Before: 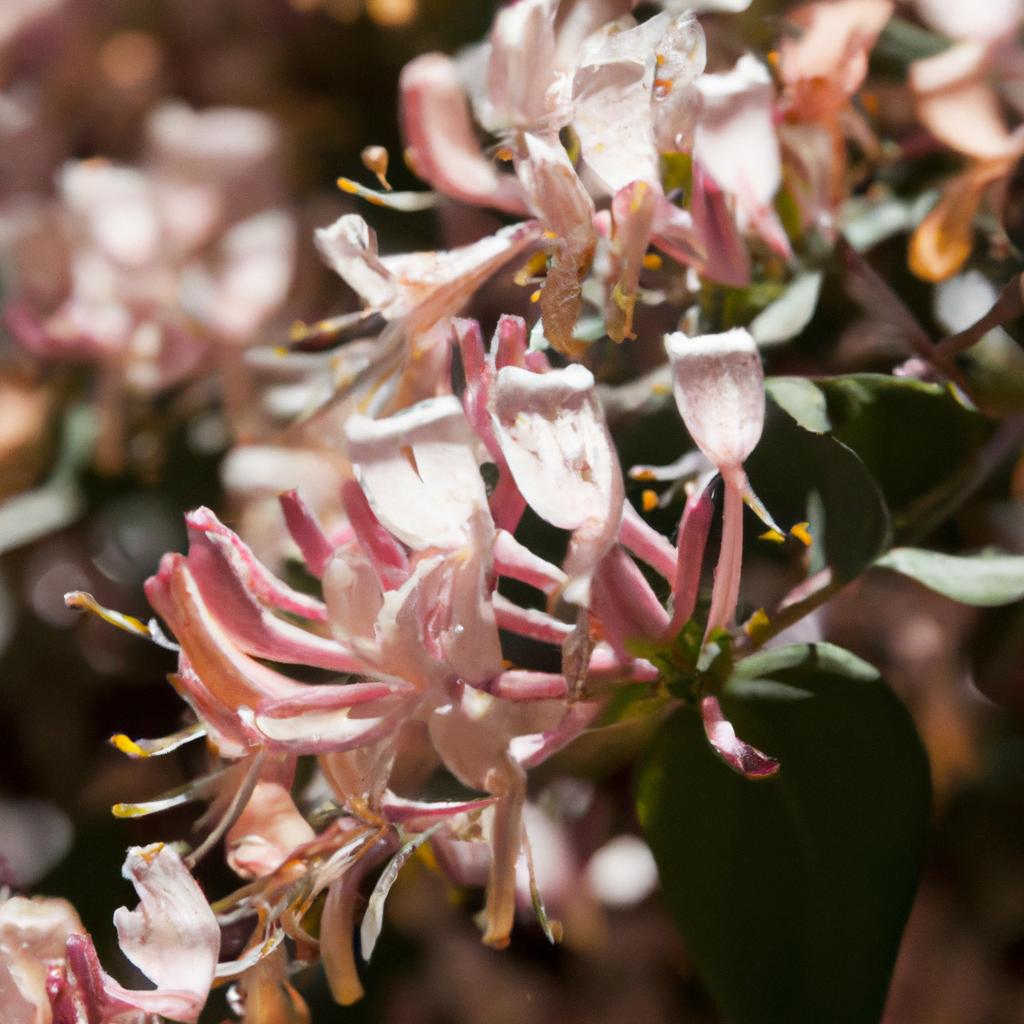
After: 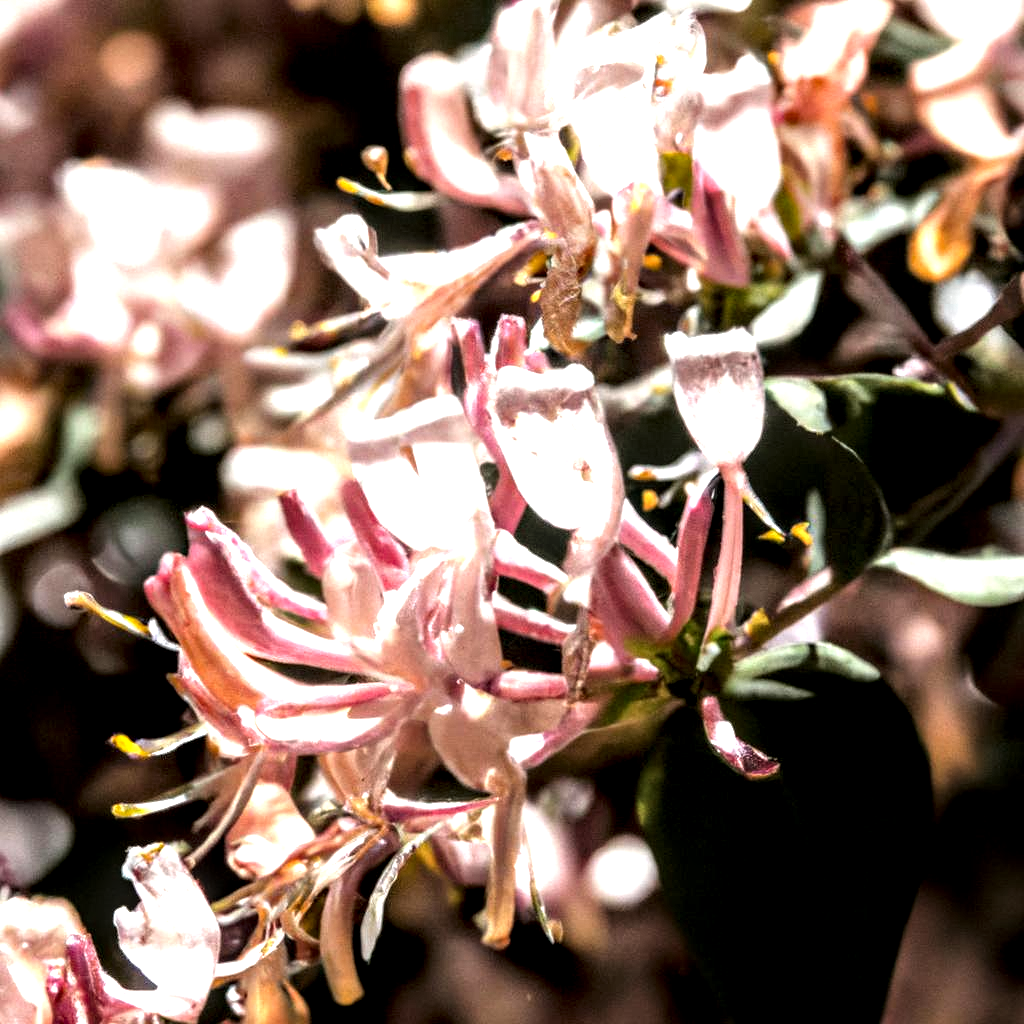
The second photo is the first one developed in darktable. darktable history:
tone equalizer: -8 EV -1.07 EV, -7 EV -1.02 EV, -6 EV -0.886 EV, -5 EV -0.557 EV, -3 EV 0.599 EV, -2 EV 0.851 EV, -1 EV 0.986 EV, +0 EV 1.08 EV
local contrast: highlights 17%, detail 187%
